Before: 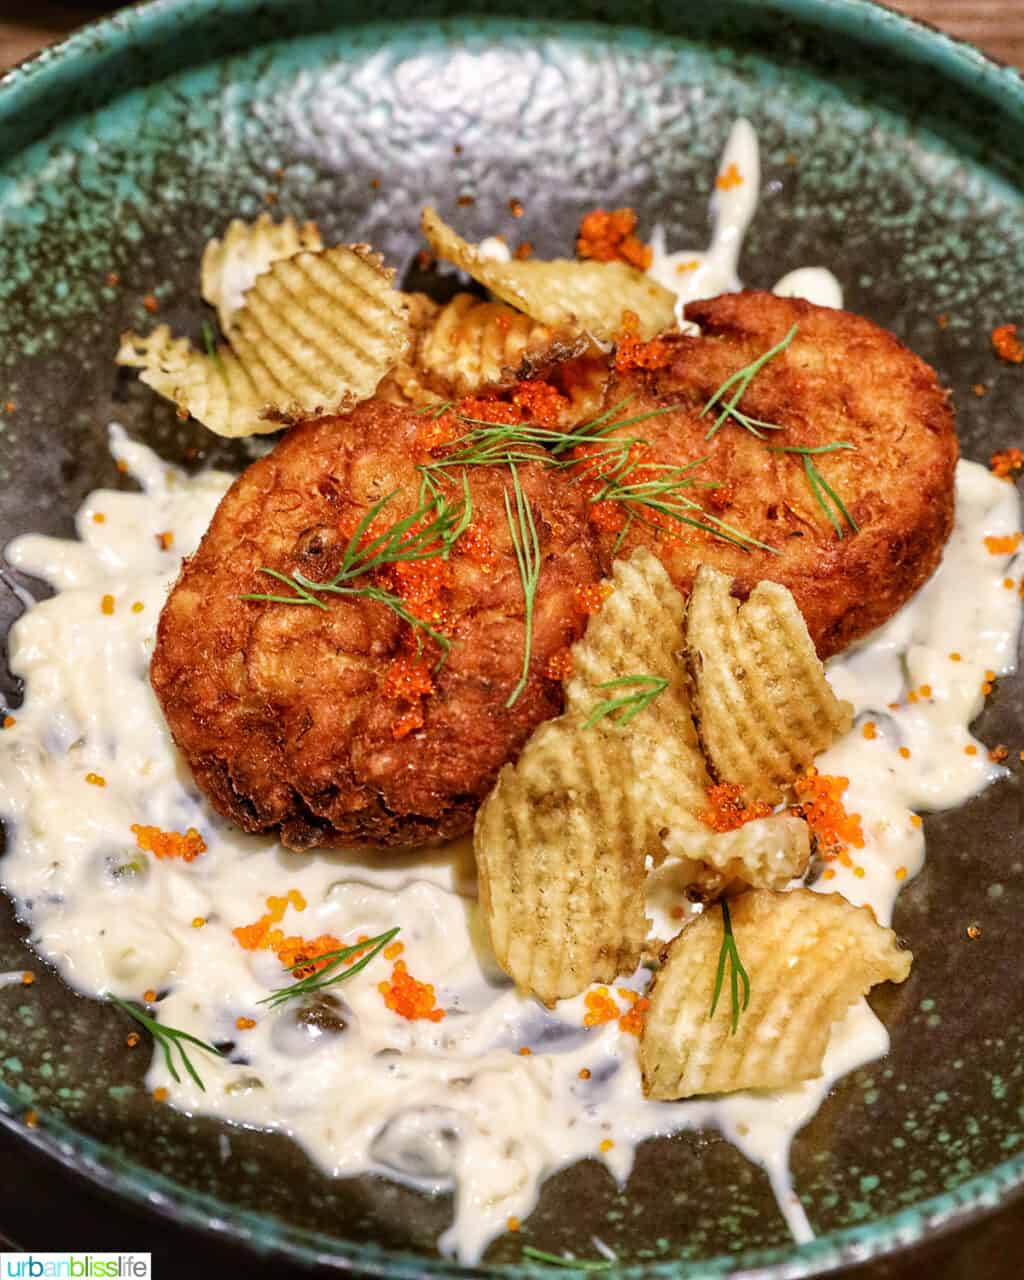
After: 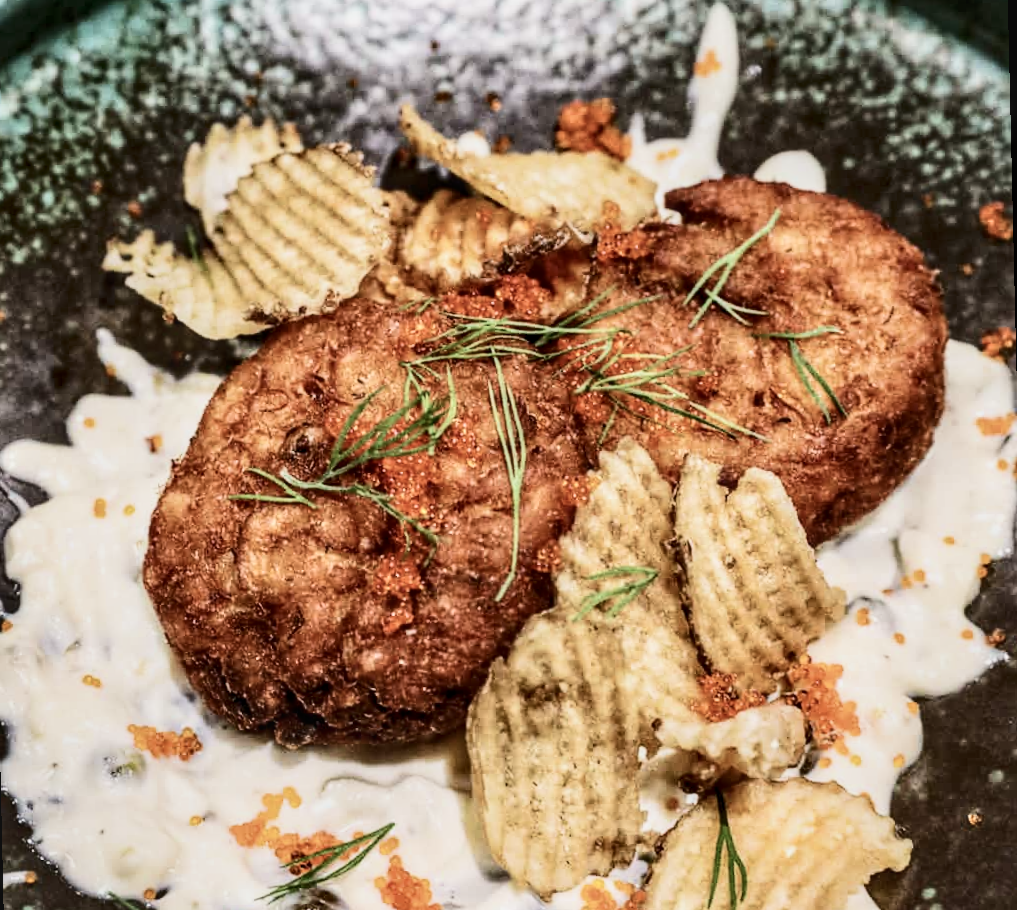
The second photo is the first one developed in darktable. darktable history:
local contrast: on, module defaults
rgb curve: curves: ch0 [(0, 0) (0.093, 0.159) (0.241, 0.265) (0.414, 0.42) (1, 1)], compensate middle gray true, preserve colors basic power
rotate and perspective: rotation -1.32°, lens shift (horizontal) -0.031, crop left 0.015, crop right 0.985, crop top 0.047, crop bottom 0.982
contrast brightness saturation: contrast 0.25, saturation -0.31
filmic rgb: black relative exposure -7.5 EV, white relative exposure 5 EV, hardness 3.31, contrast 1.3, contrast in shadows safe
crop: left 0.387%, top 5.469%, bottom 19.809%
